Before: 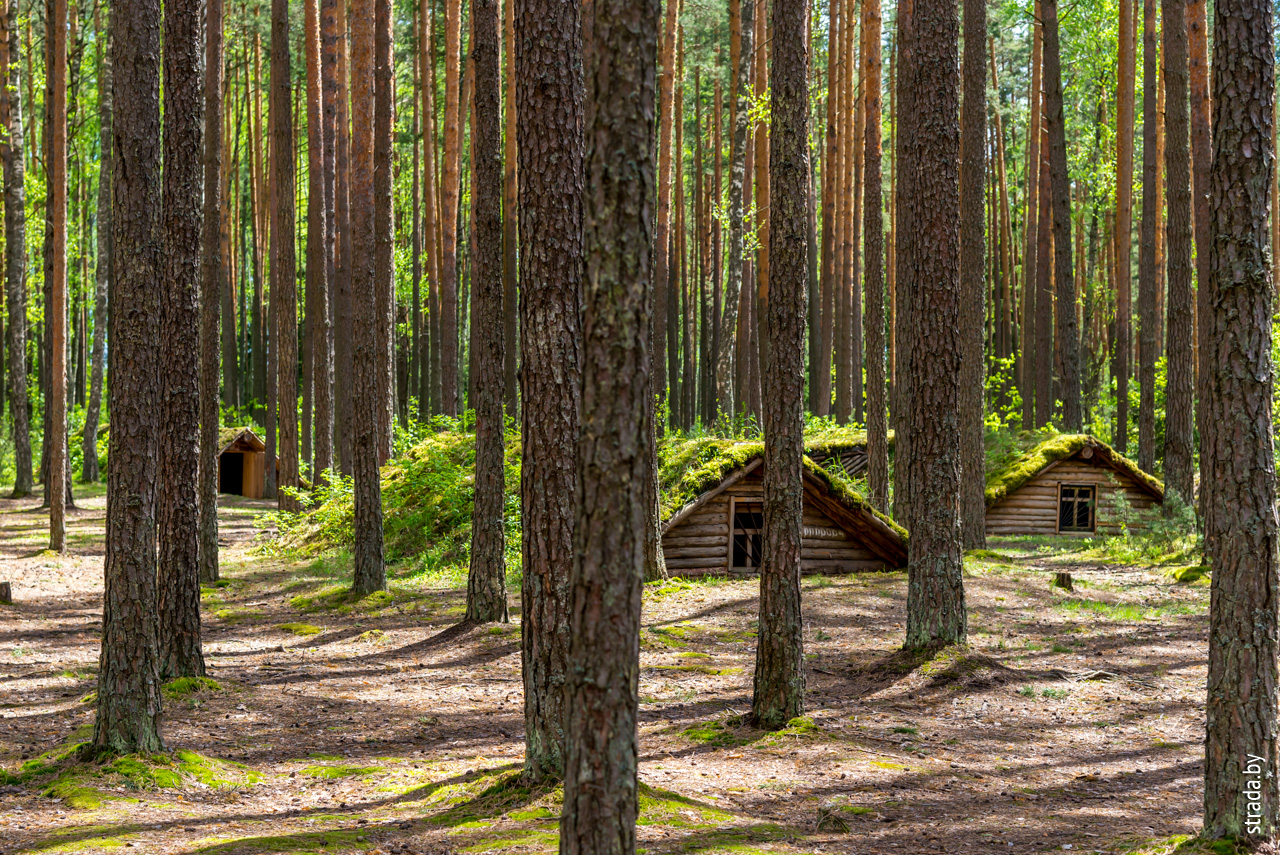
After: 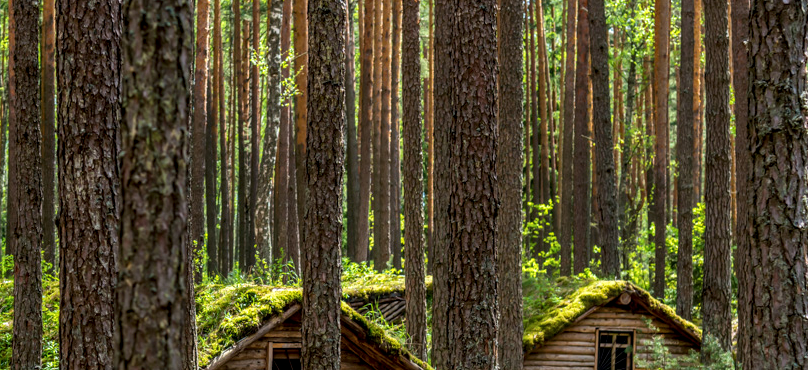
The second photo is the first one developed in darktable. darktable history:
local contrast: detail 130%
crop: left 36.115%, top 18.056%, right 0.711%, bottom 38.659%
